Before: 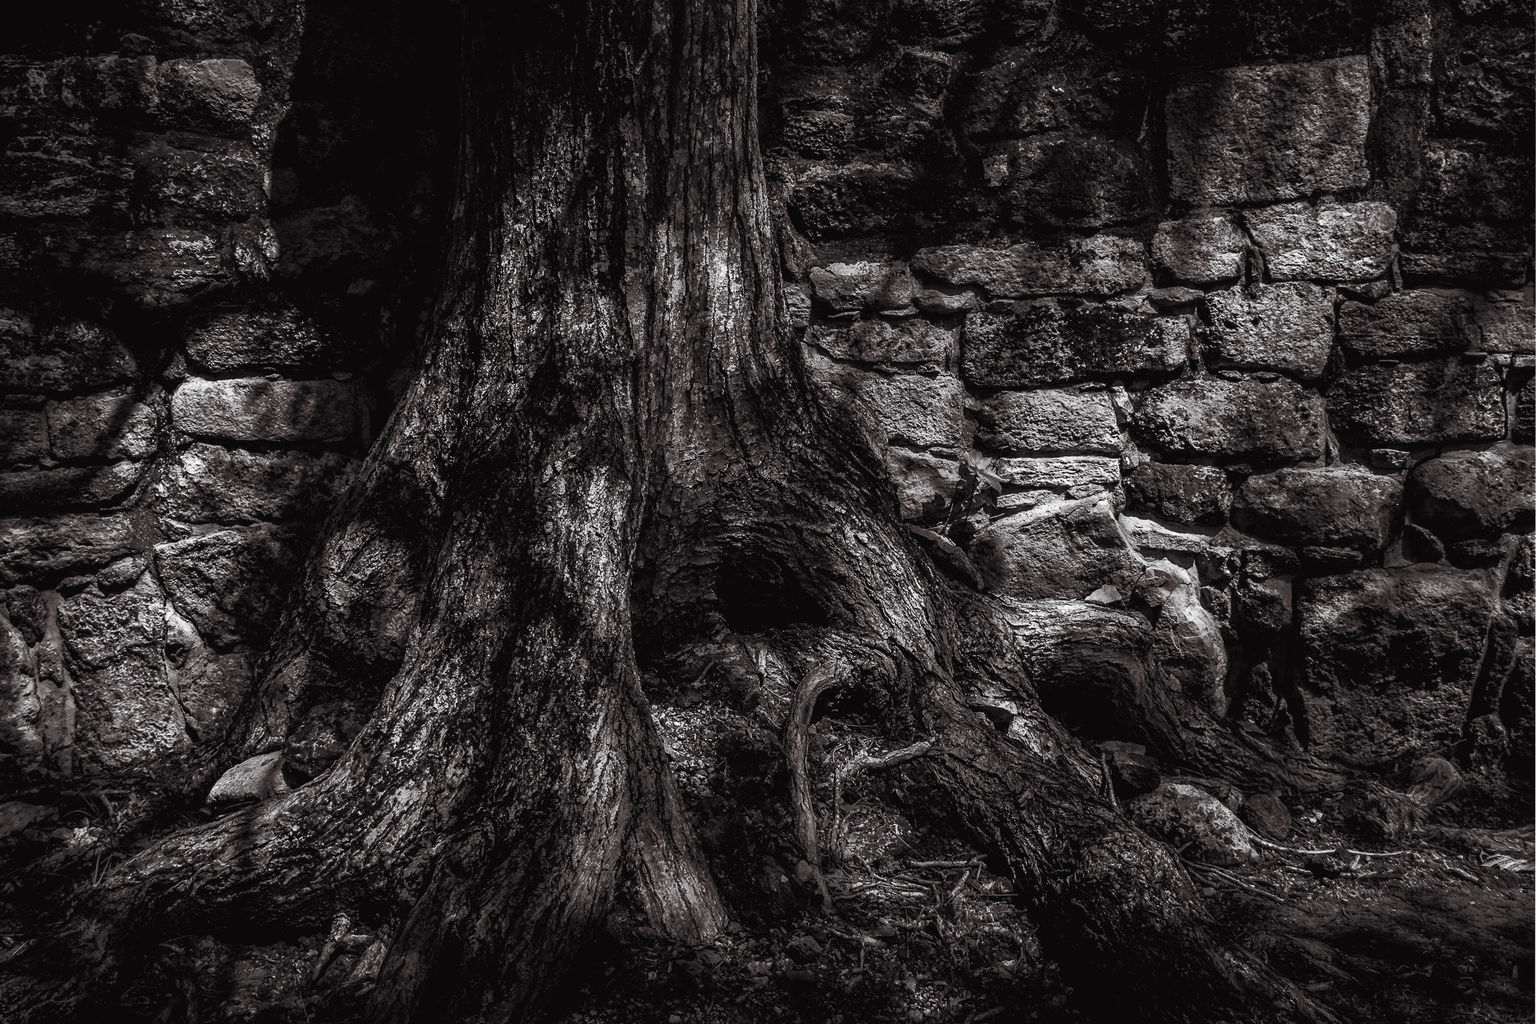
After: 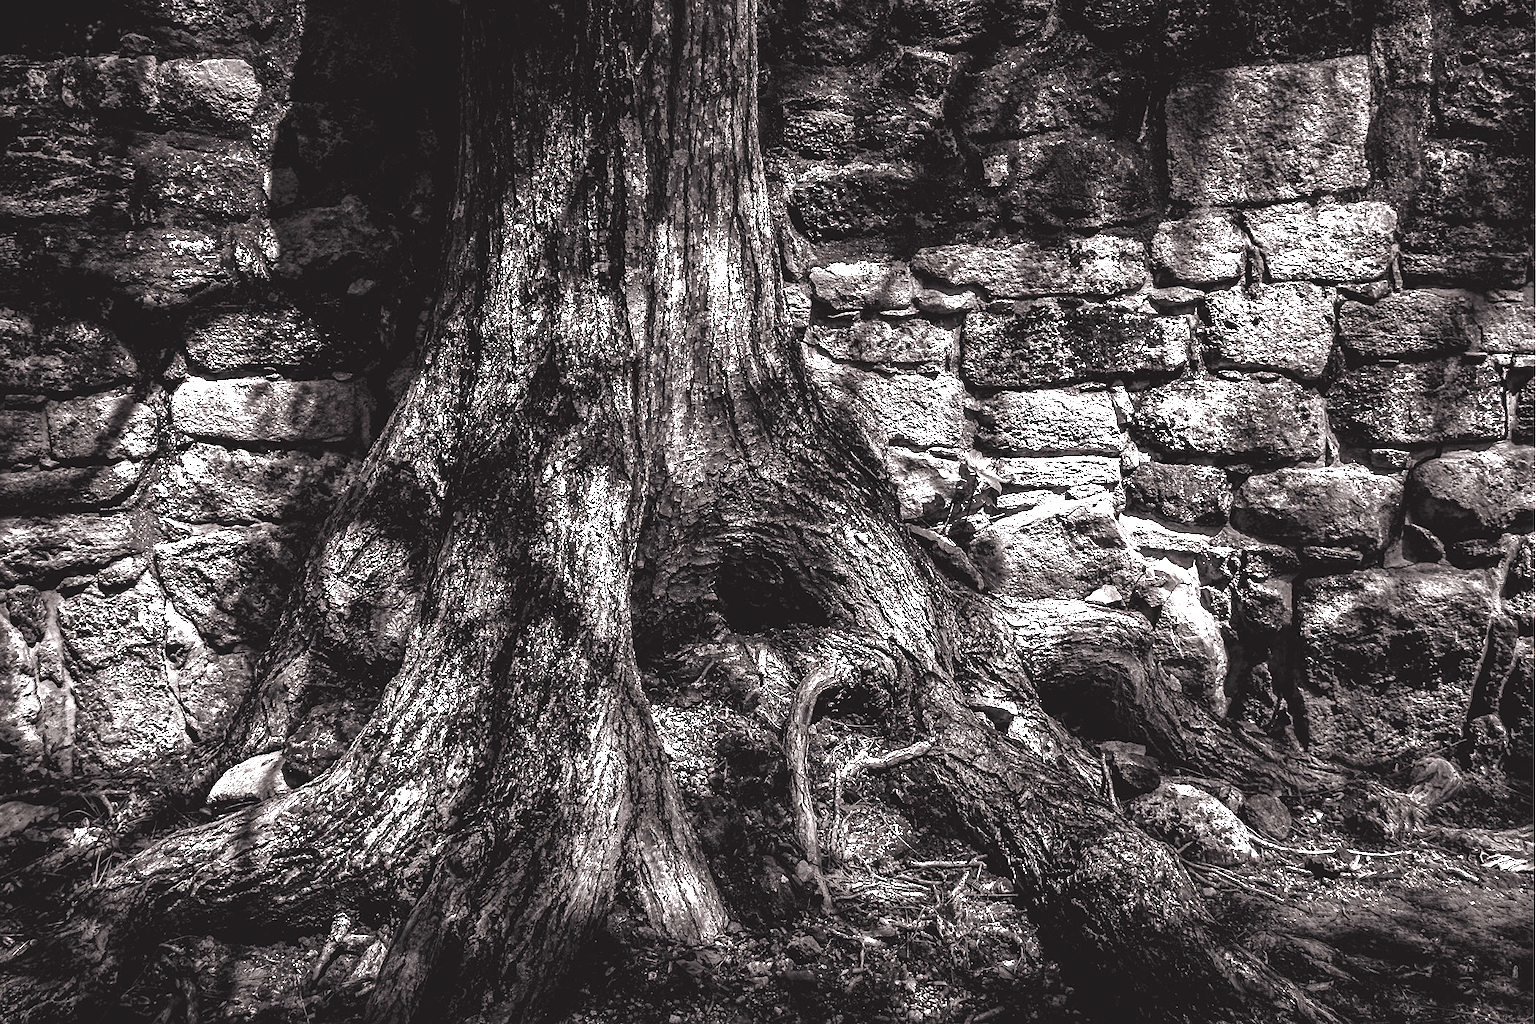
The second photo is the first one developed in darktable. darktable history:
sharpen: amount 0.2
exposure: black level correction 0, exposure 1.173 EV, compensate exposure bias true, compensate highlight preservation false
